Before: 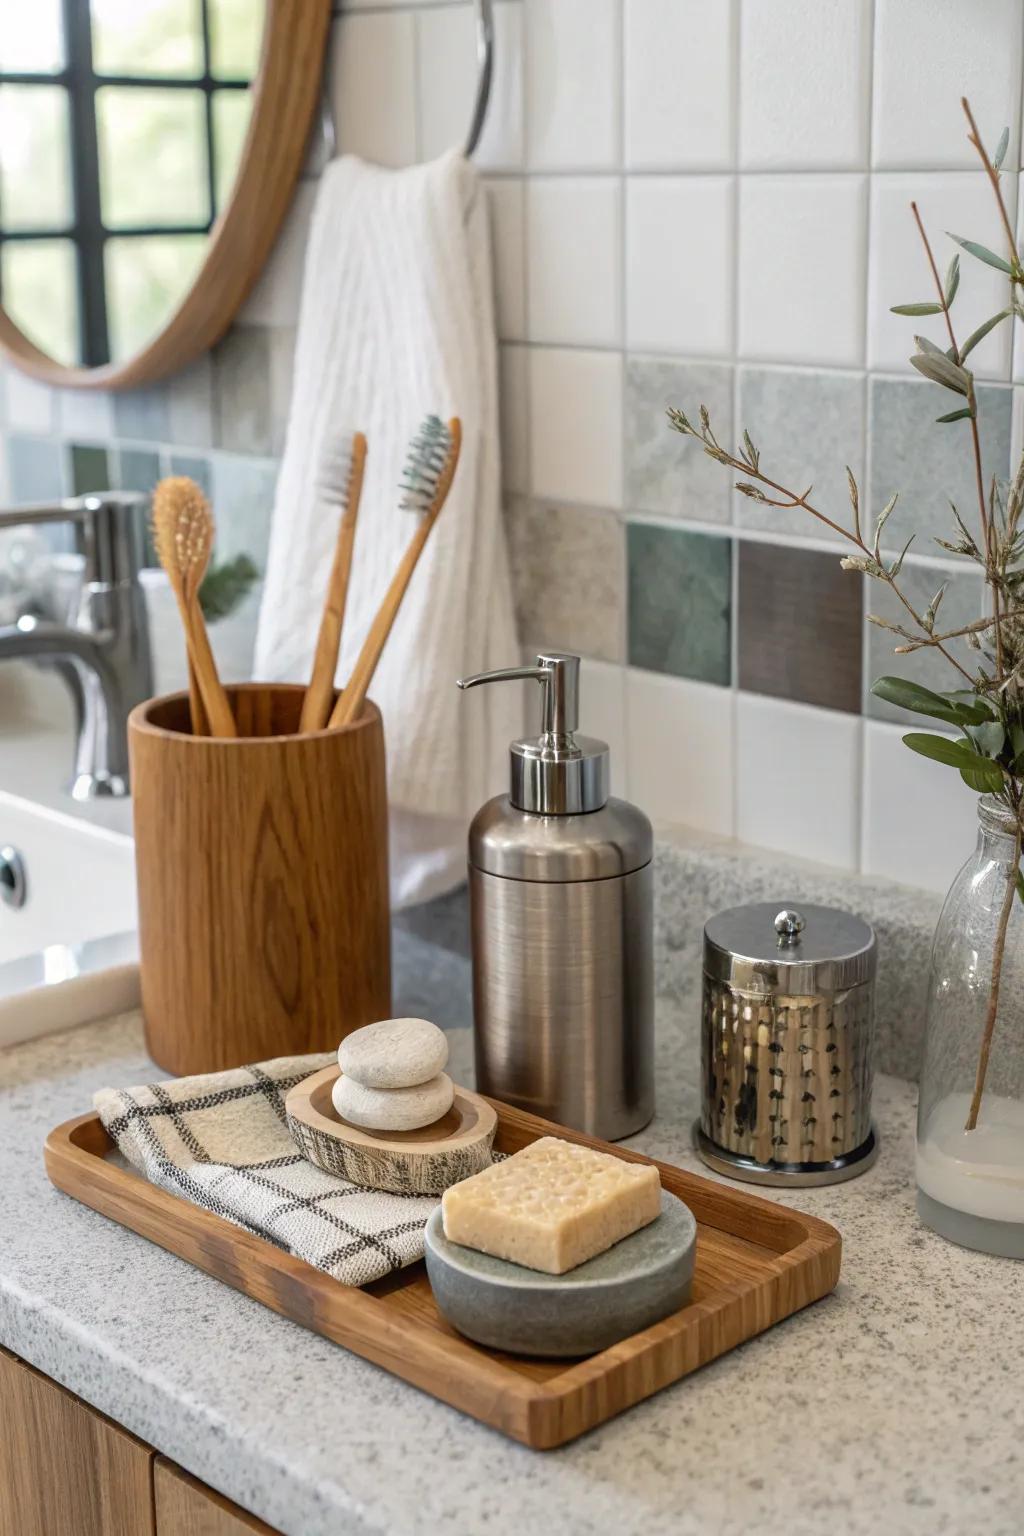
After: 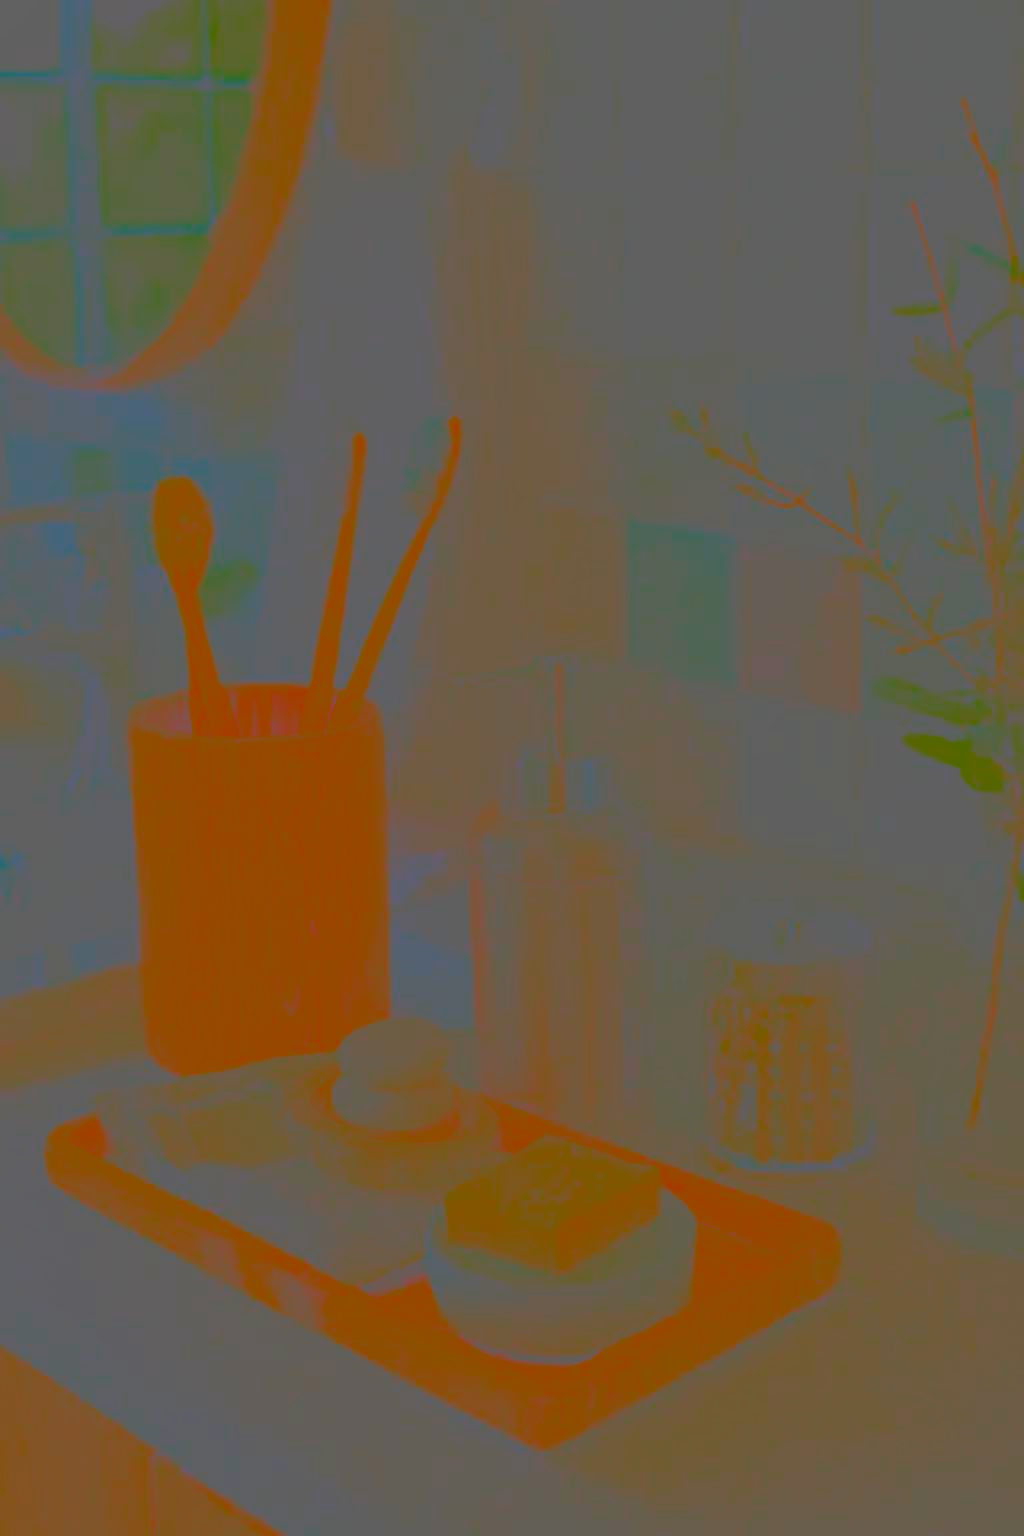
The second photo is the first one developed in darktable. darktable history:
local contrast: highlights 2%, shadows 248%, detail 164%, midtone range 0.003
contrast brightness saturation: contrast -0.978, brightness -0.157, saturation 0.76
